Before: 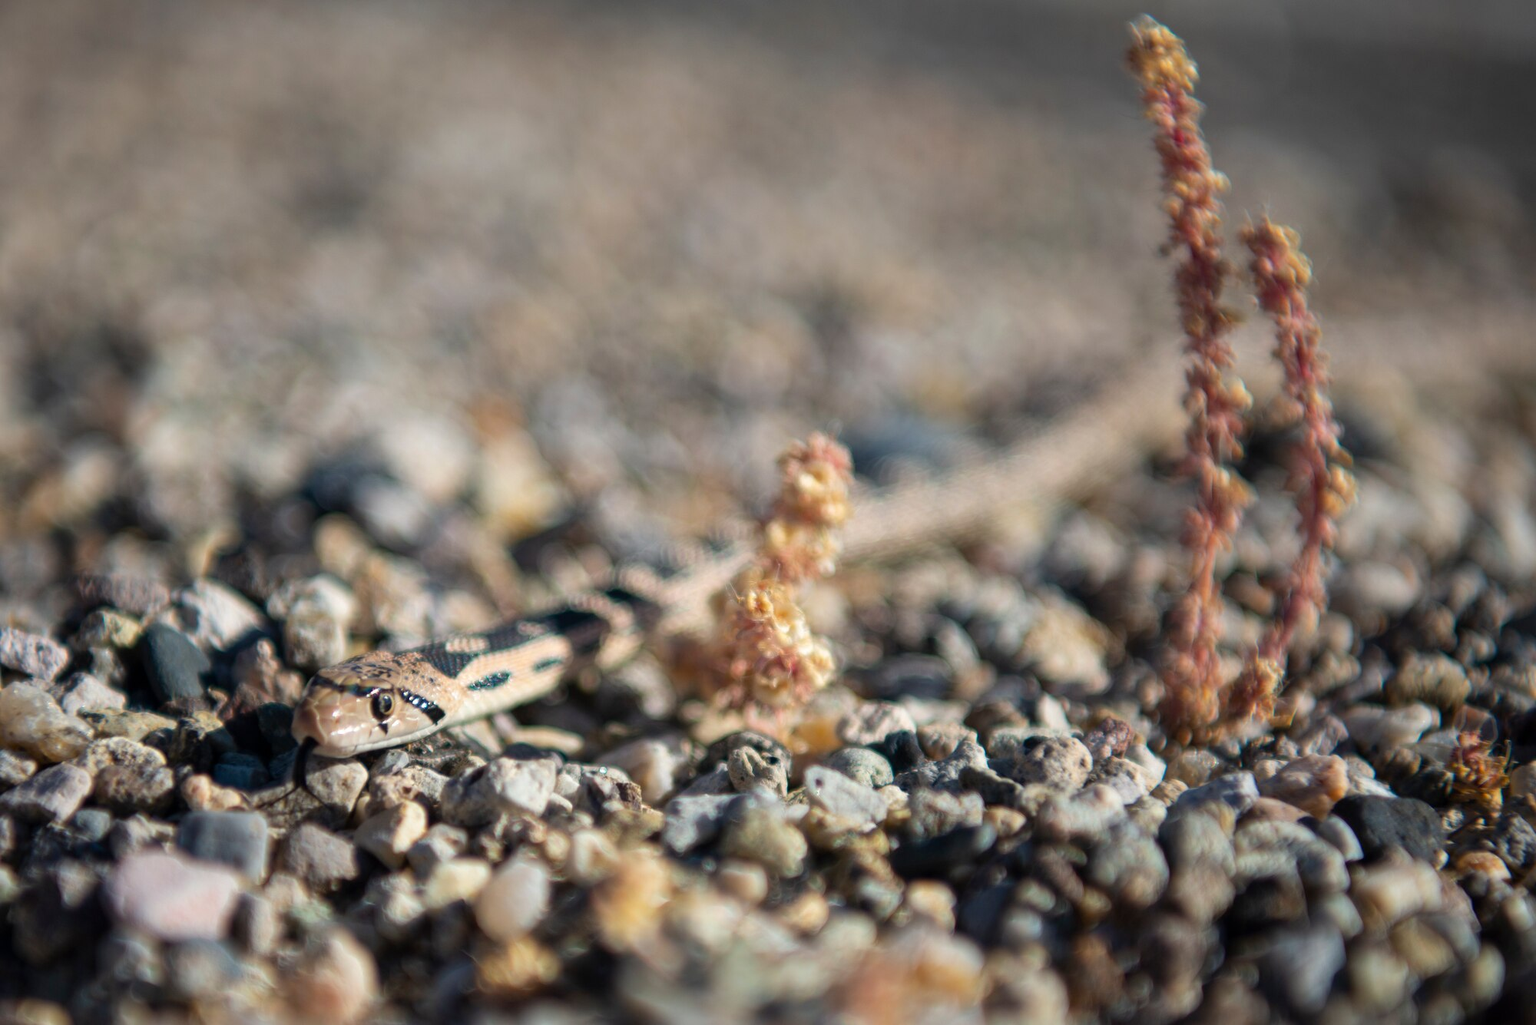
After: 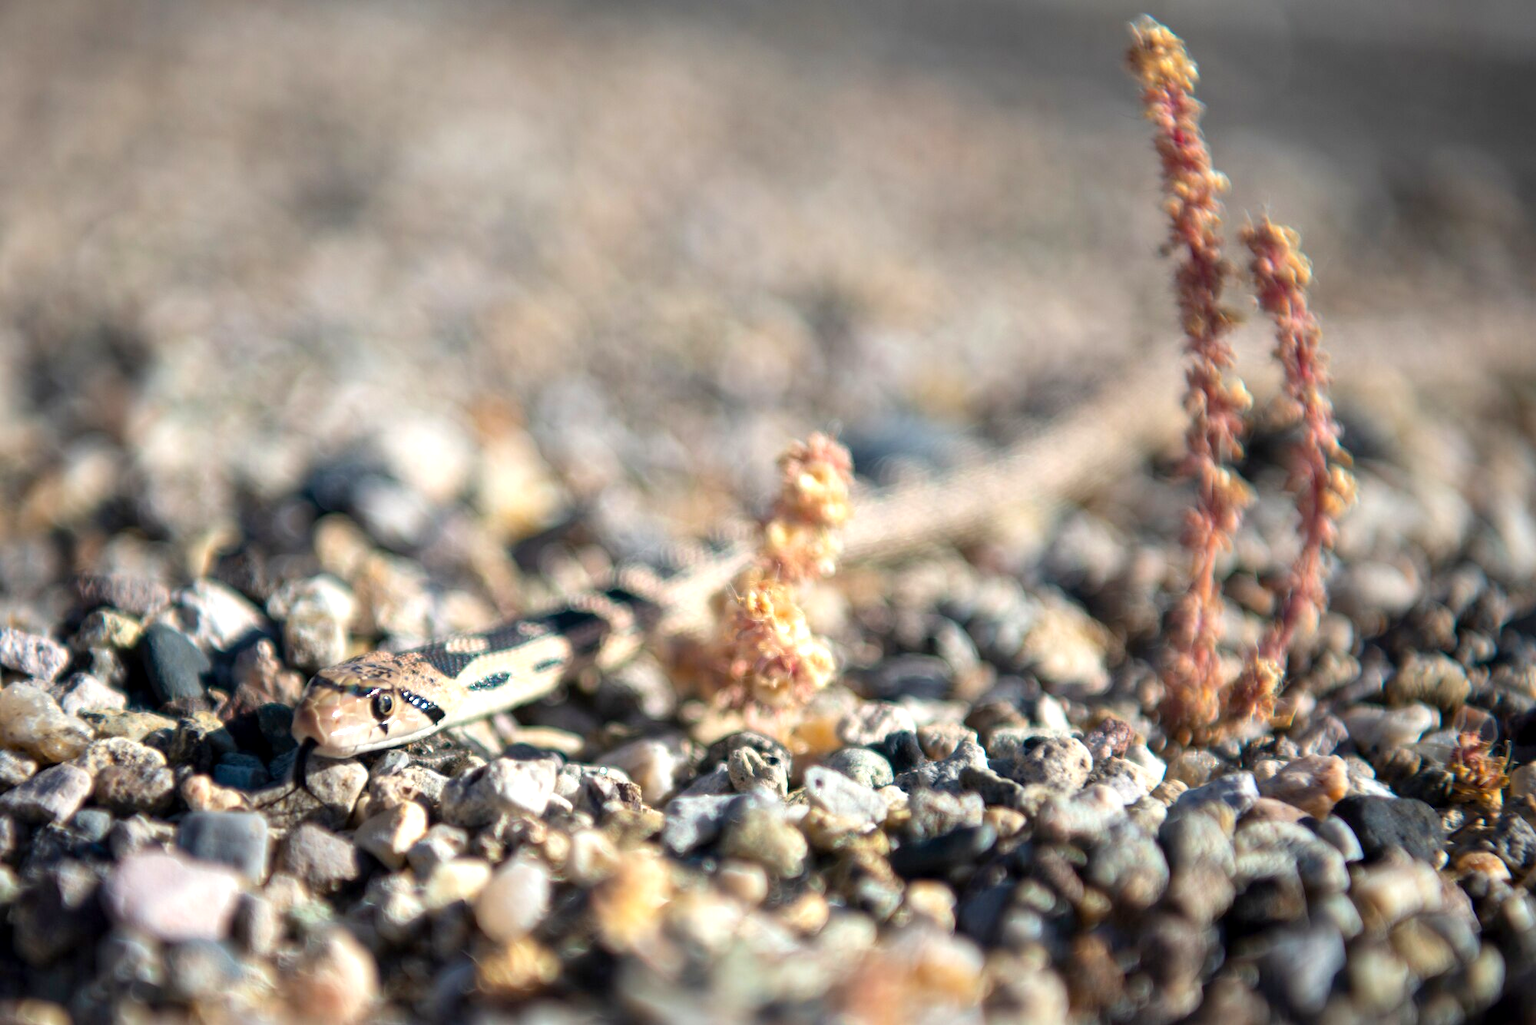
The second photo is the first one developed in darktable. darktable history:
exposure: black level correction 0.001, exposure 0.674 EV, compensate exposure bias true, compensate highlight preservation false
